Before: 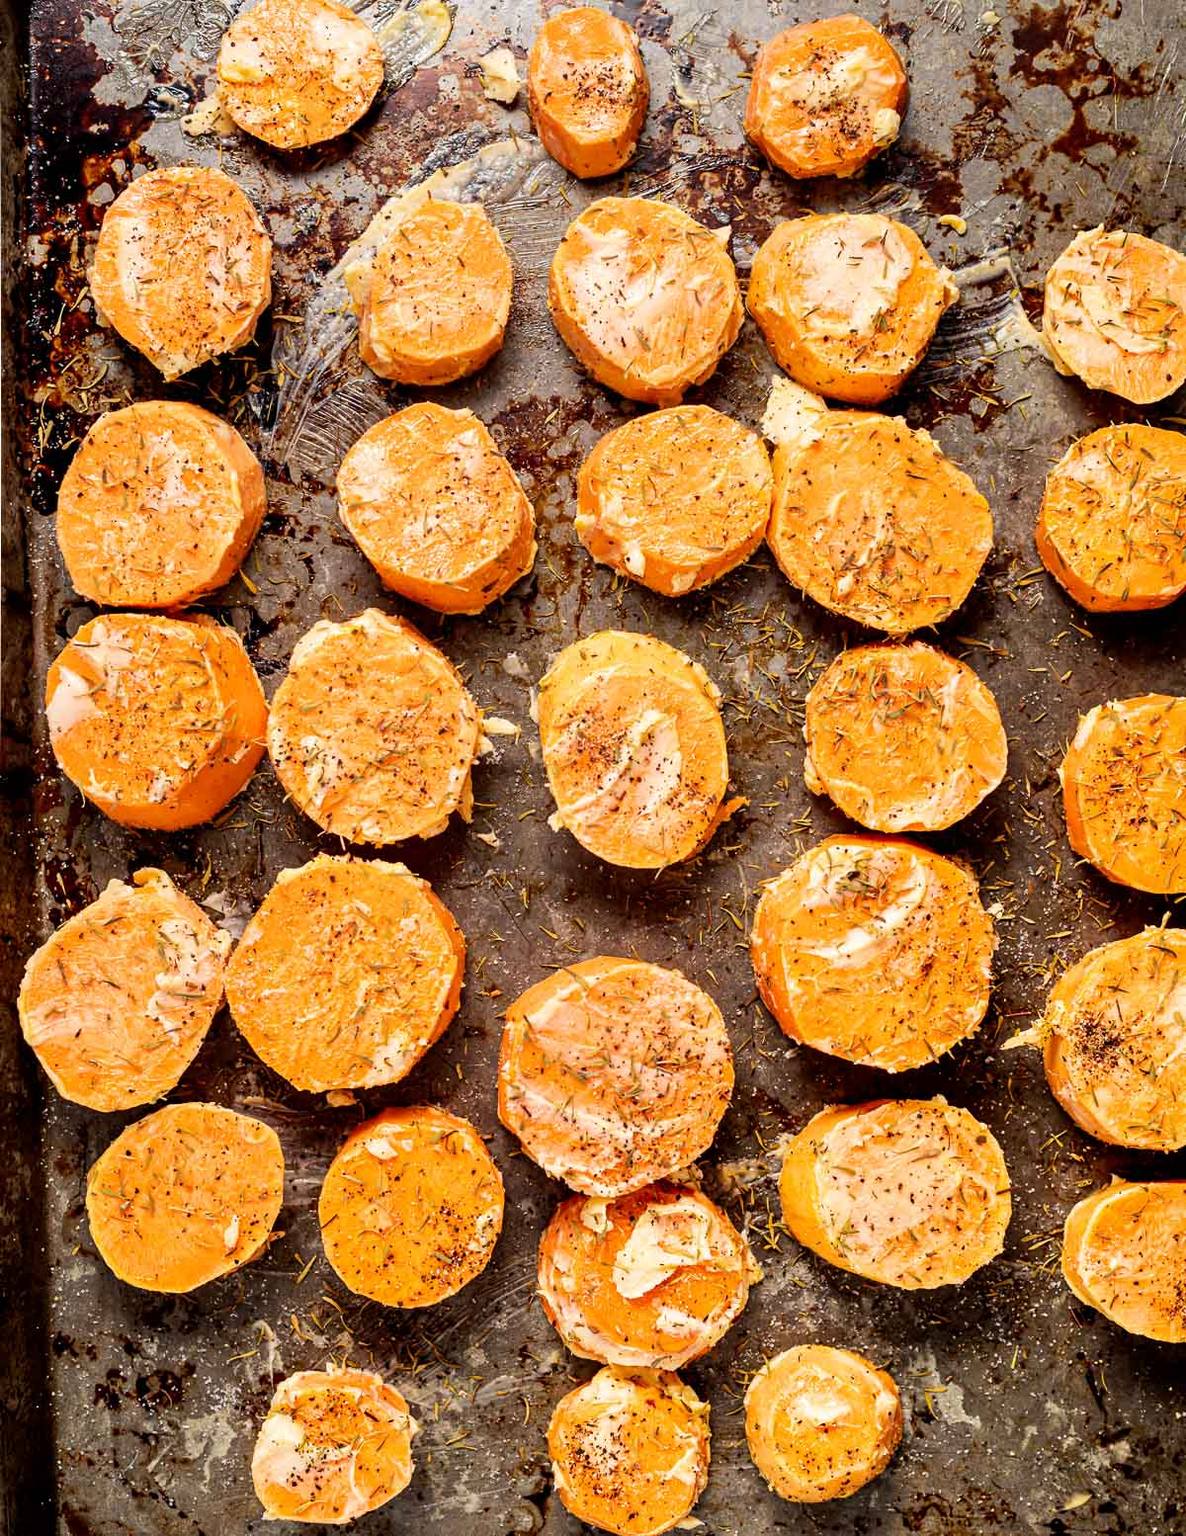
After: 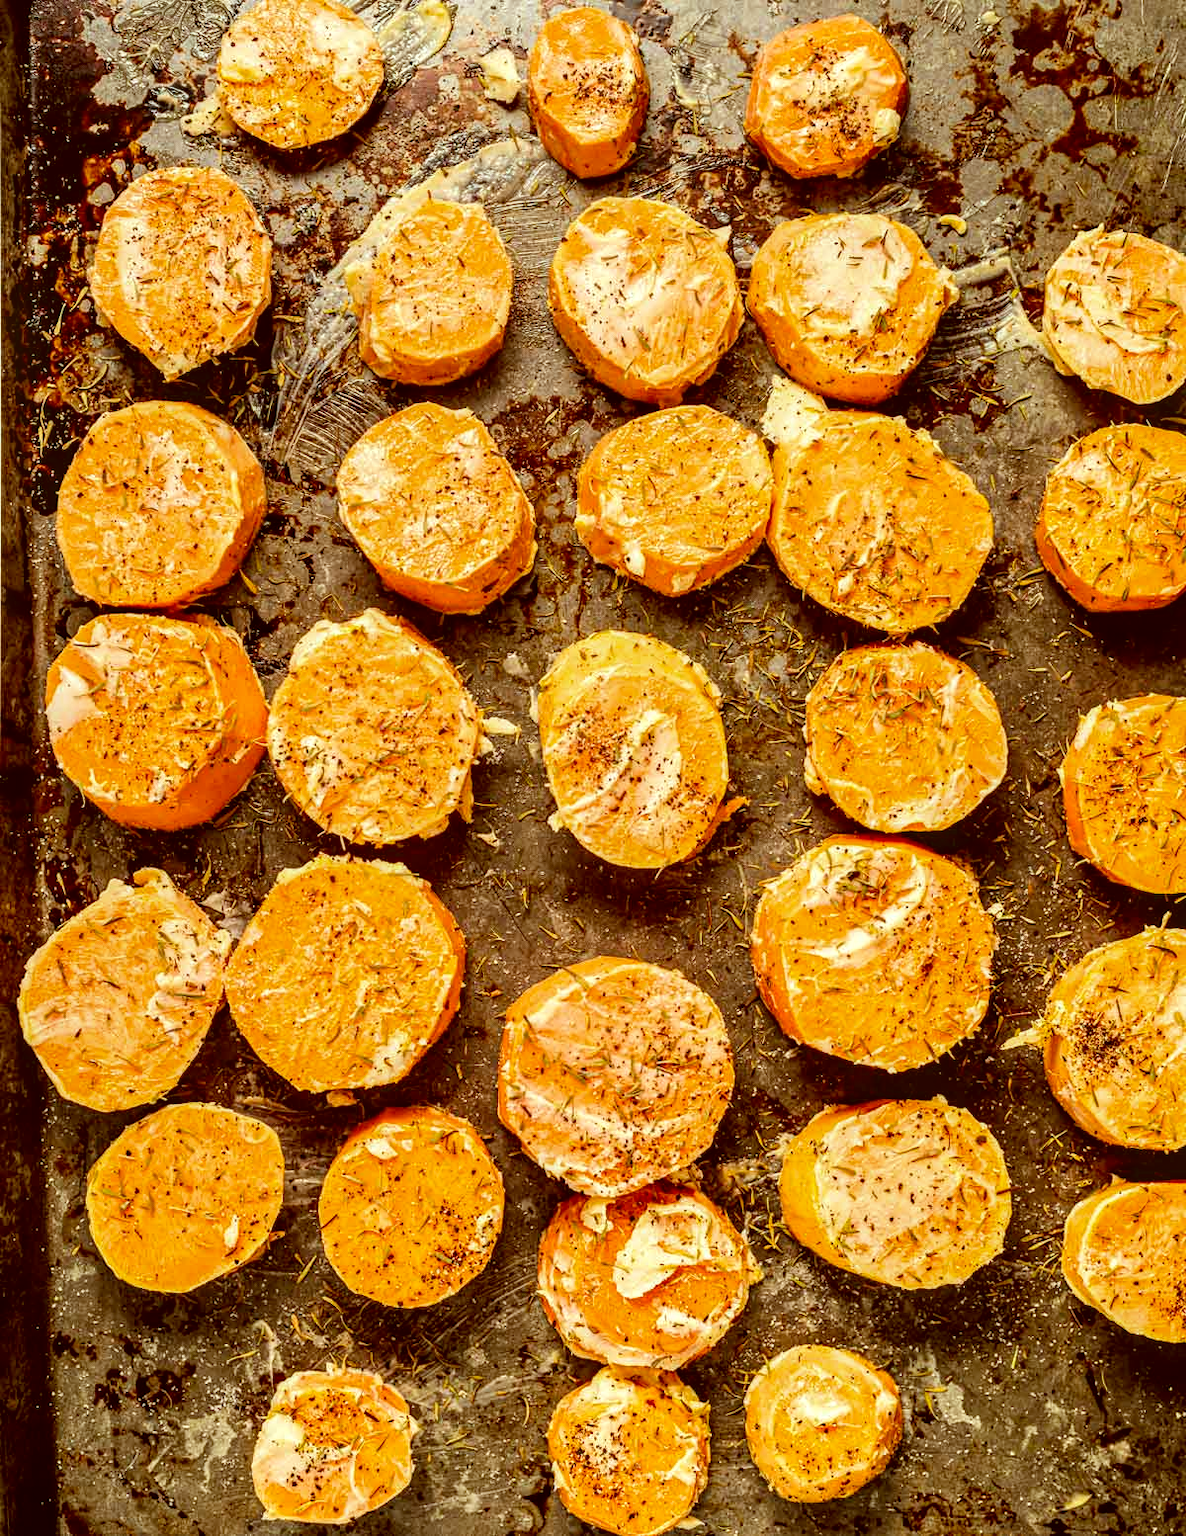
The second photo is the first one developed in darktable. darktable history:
local contrast: on, module defaults
color correction: highlights a* -5.62, highlights b* 9.8, shadows a* 9.29, shadows b* 24.83
